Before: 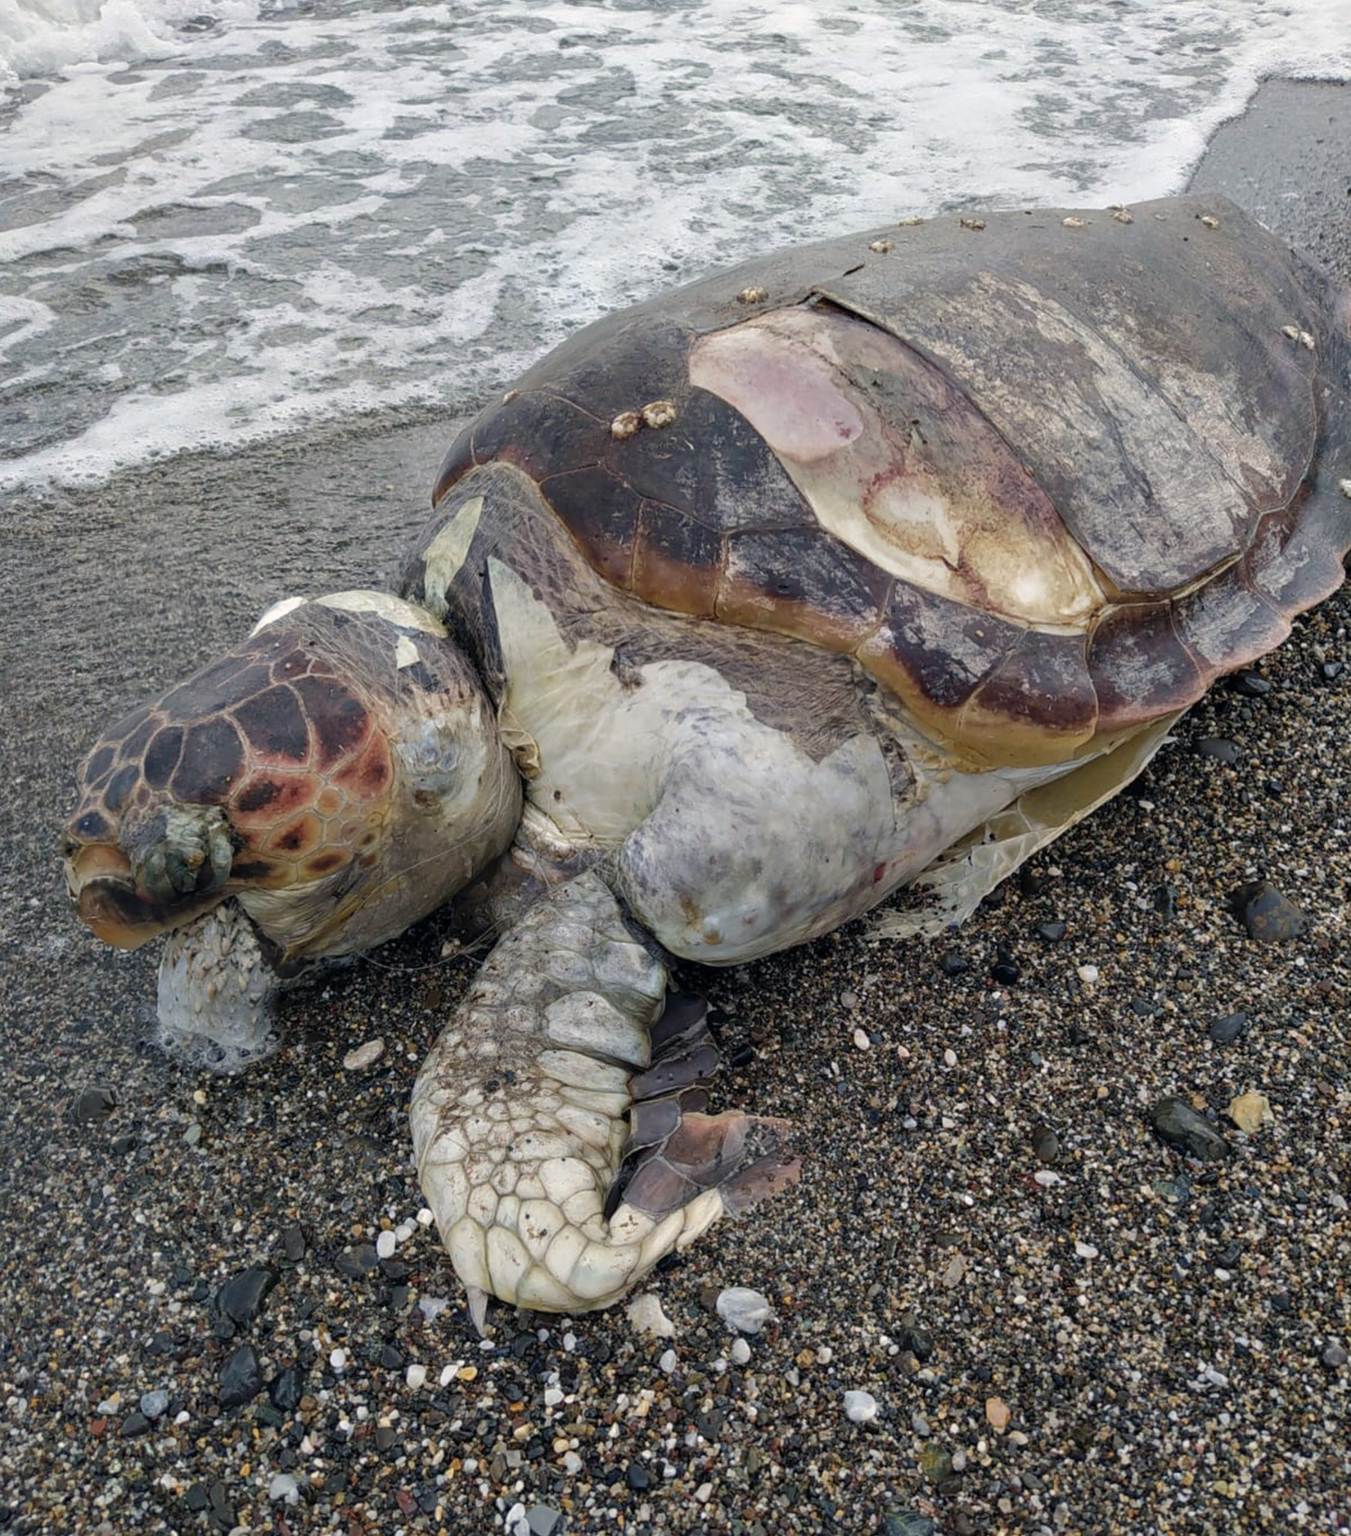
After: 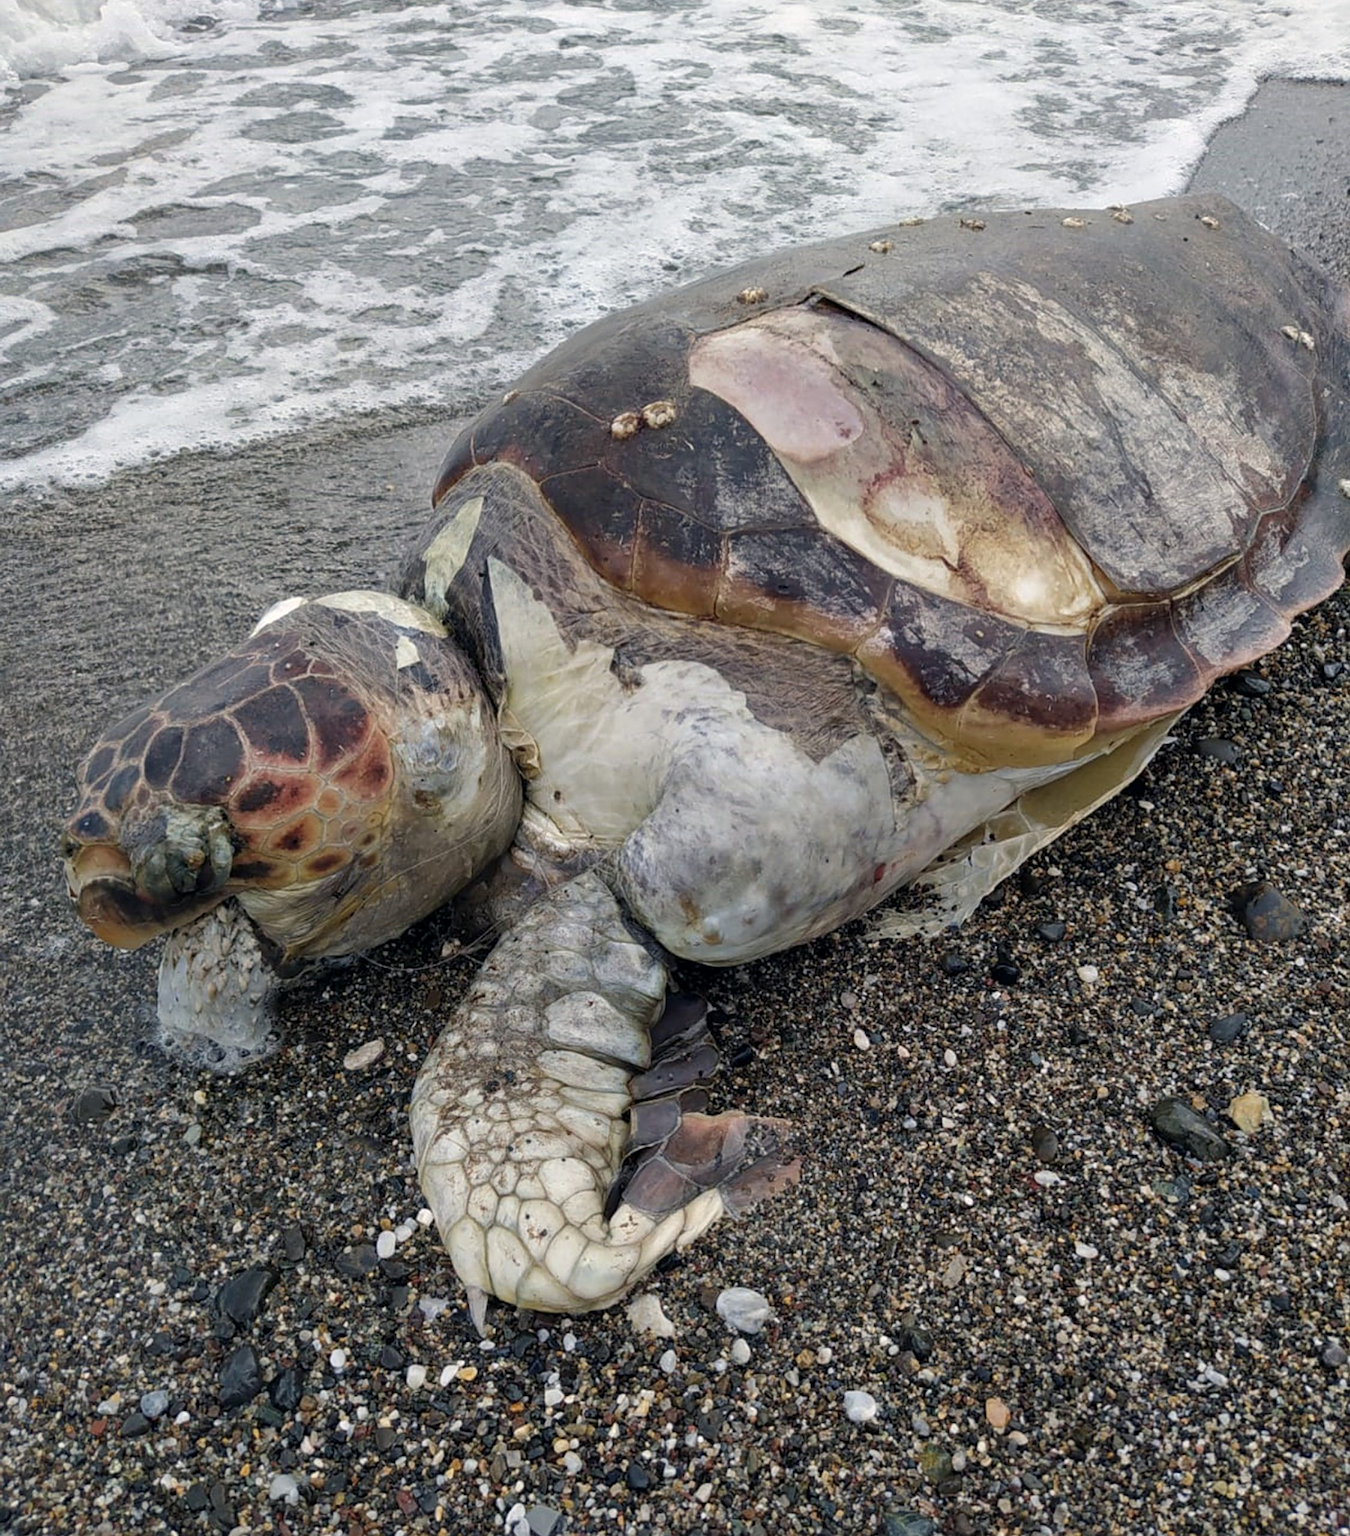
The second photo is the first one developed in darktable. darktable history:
sharpen: amount 0.2
local contrast: mode bilateral grid, contrast 100, coarseness 100, detail 108%, midtone range 0.2
